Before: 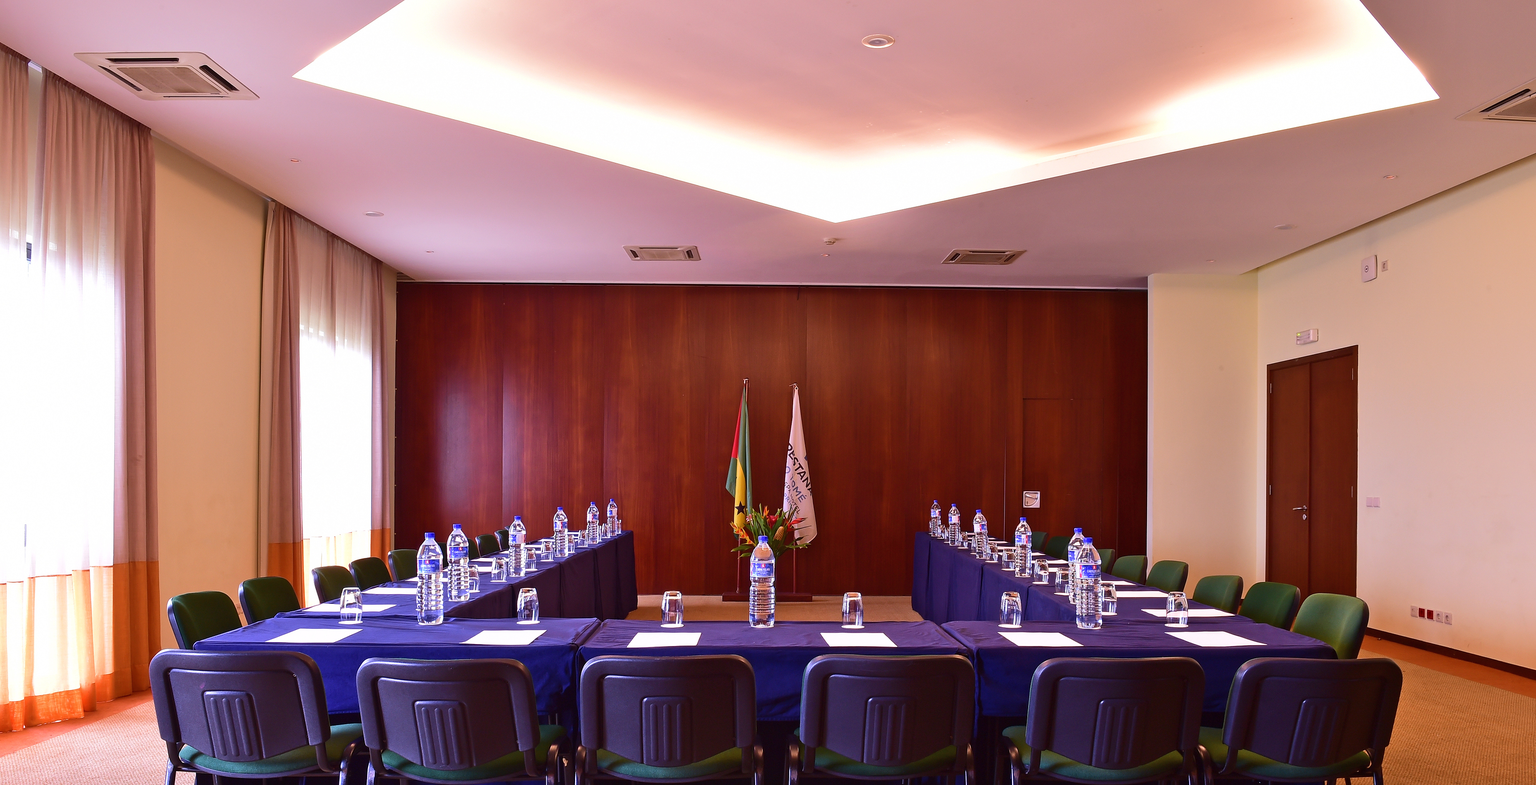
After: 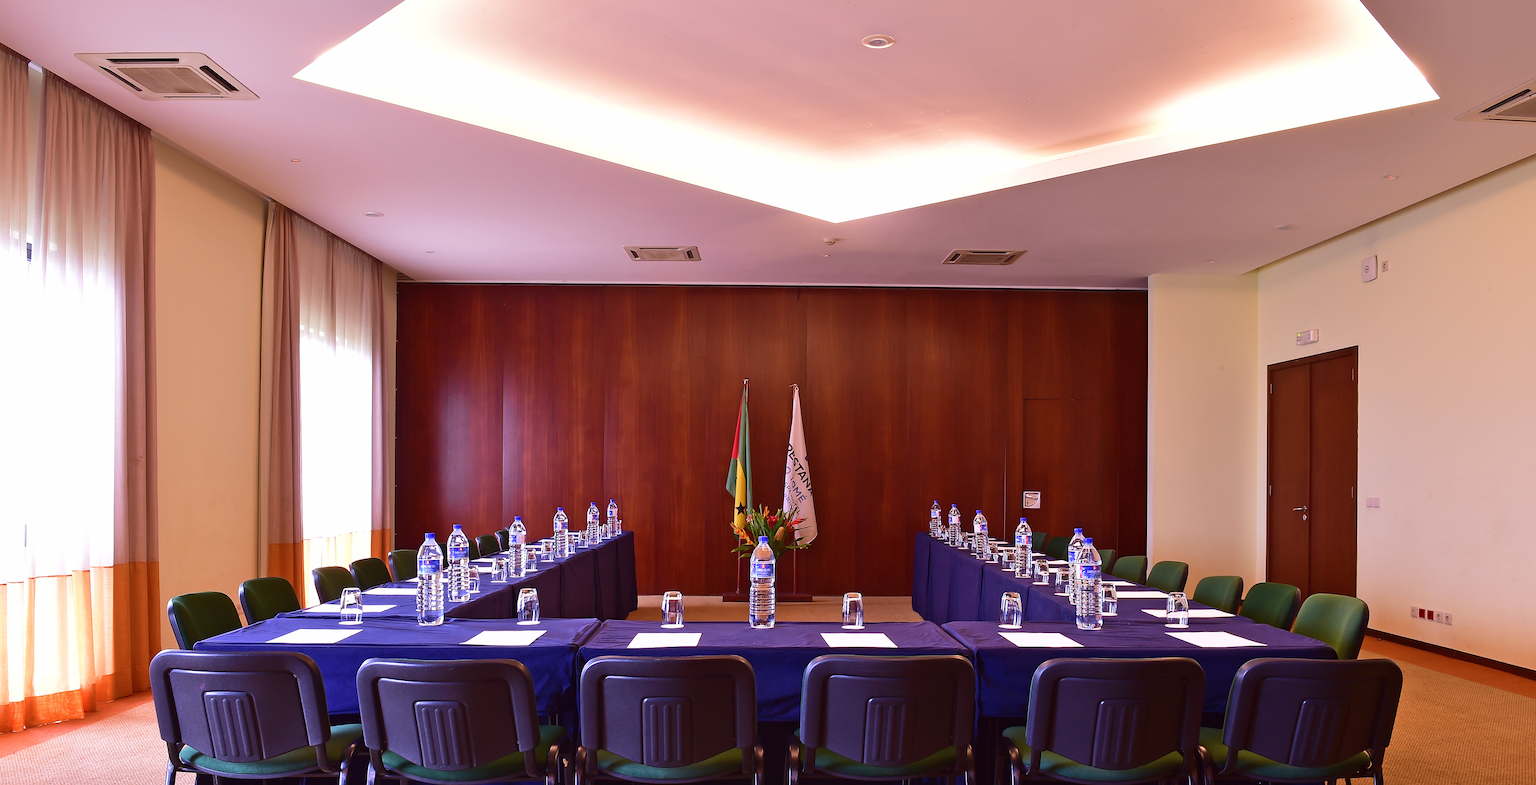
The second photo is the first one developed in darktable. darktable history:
color calibration: illuminant same as pipeline (D50), adaptation XYZ, x 0.345, y 0.357, temperature 5012.19 K
